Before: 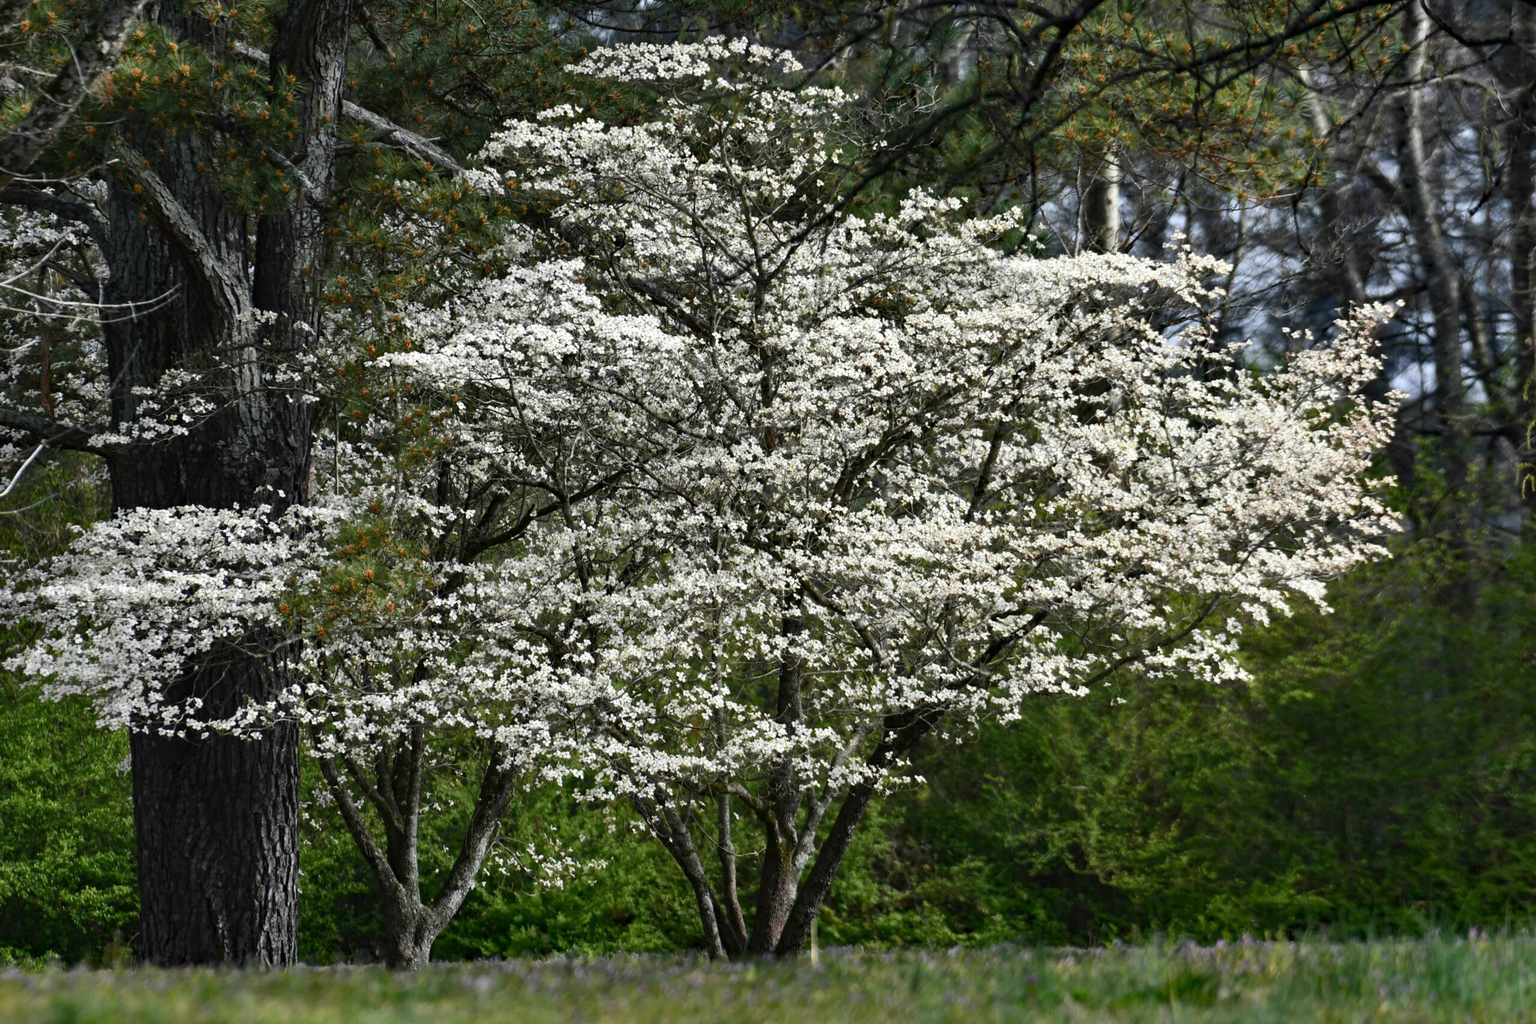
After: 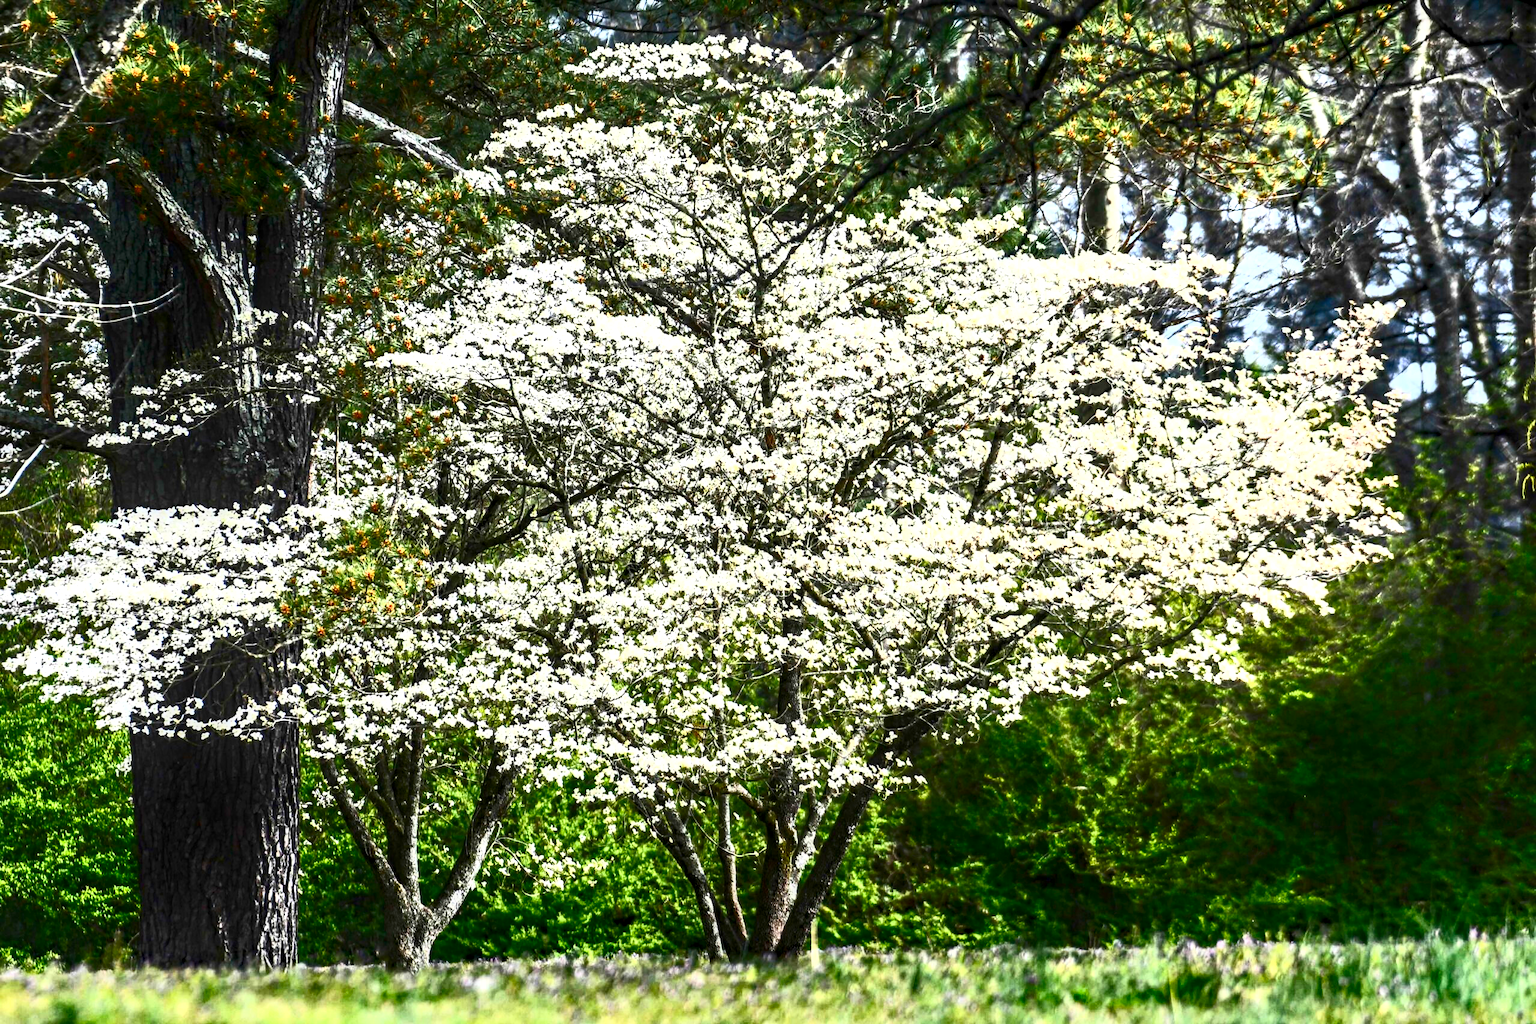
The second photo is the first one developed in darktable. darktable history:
exposure: exposure 0.6 EV, compensate highlight preservation false
local contrast: detail 150%
shadows and highlights: shadows -70, highlights 35, soften with gaussian
contrast brightness saturation: contrast 0.83, brightness 0.59, saturation 0.59
